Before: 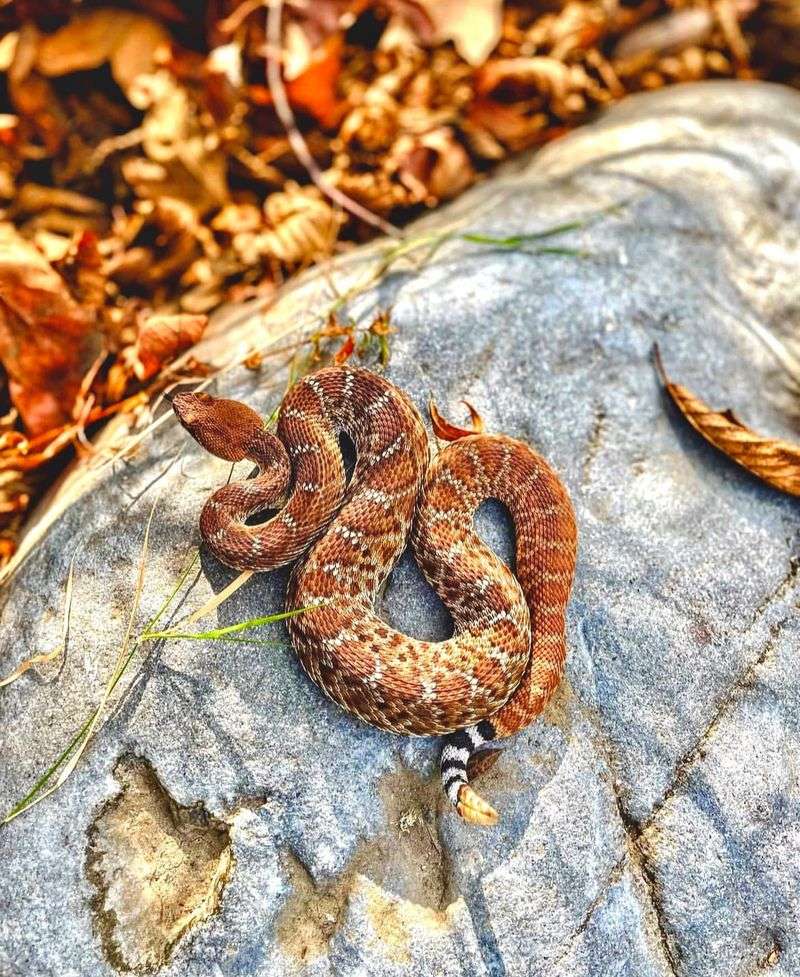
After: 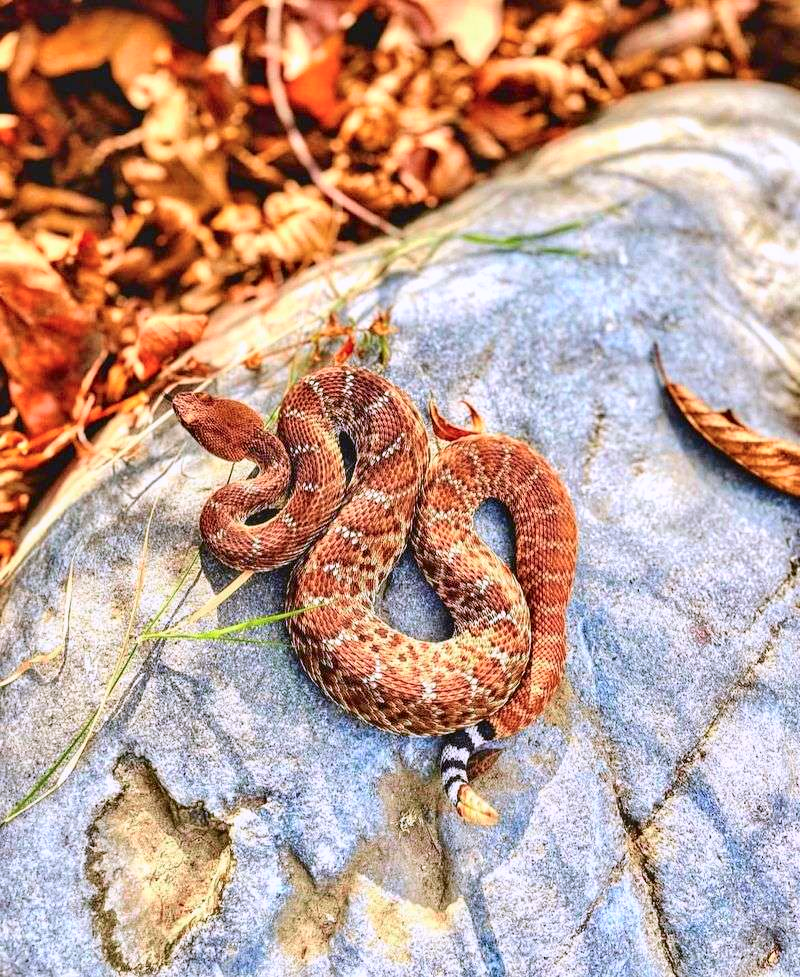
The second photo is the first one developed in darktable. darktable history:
local contrast: highlights 100%, shadows 100%, detail 120%, midtone range 0.2
white balance: red 1.004, blue 1.096
tone curve: curves: ch0 [(0, 0.021) (0.049, 0.044) (0.152, 0.14) (0.328, 0.377) (0.473, 0.543) (0.641, 0.705) (0.868, 0.887) (1, 0.969)]; ch1 [(0, 0) (0.322, 0.328) (0.43, 0.425) (0.474, 0.466) (0.502, 0.503) (0.522, 0.526) (0.564, 0.591) (0.602, 0.632) (0.677, 0.701) (0.859, 0.885) (1, 1)]; ch2 [(0, 0) (0.33, 0.301) (0.447, 0.44) (0.487, 0.496) (0.502, 0.516) (0.535, 0.554) (0.565, 0.598) (0.618, 0.629) (1, 1)], color space Lab, independent channels, preserve colors none
